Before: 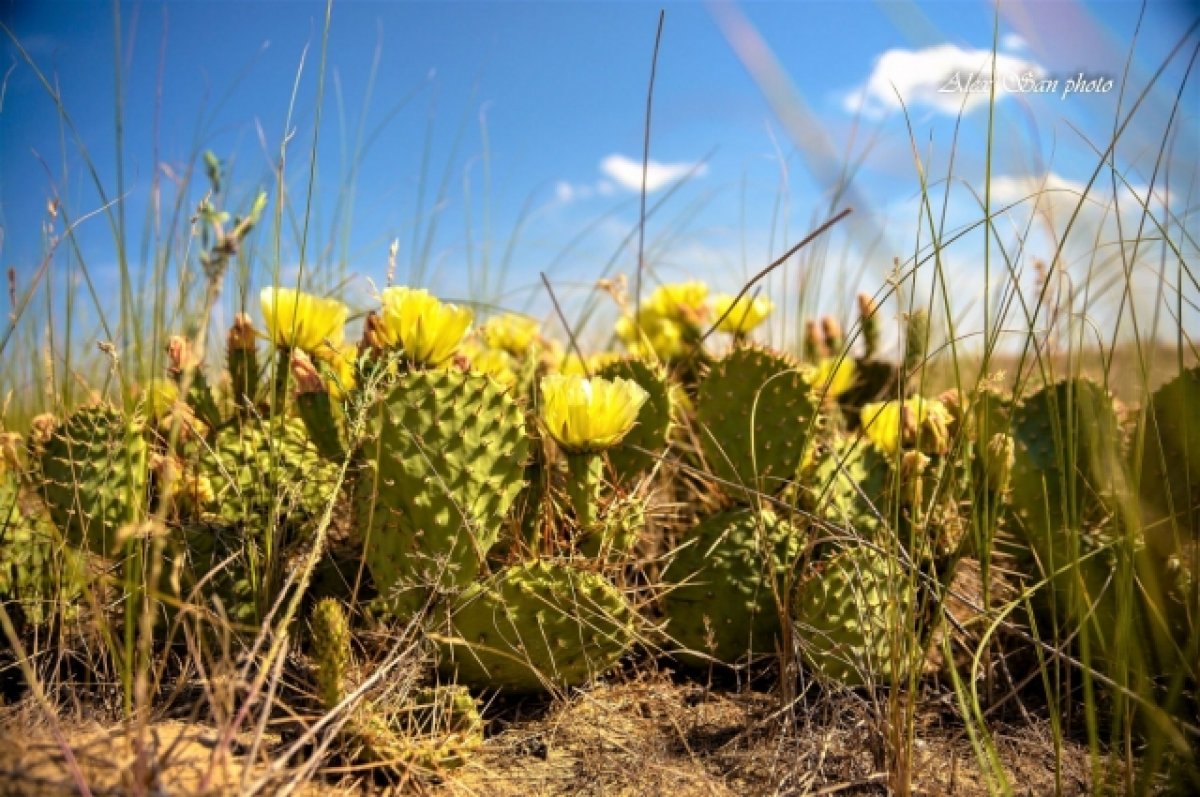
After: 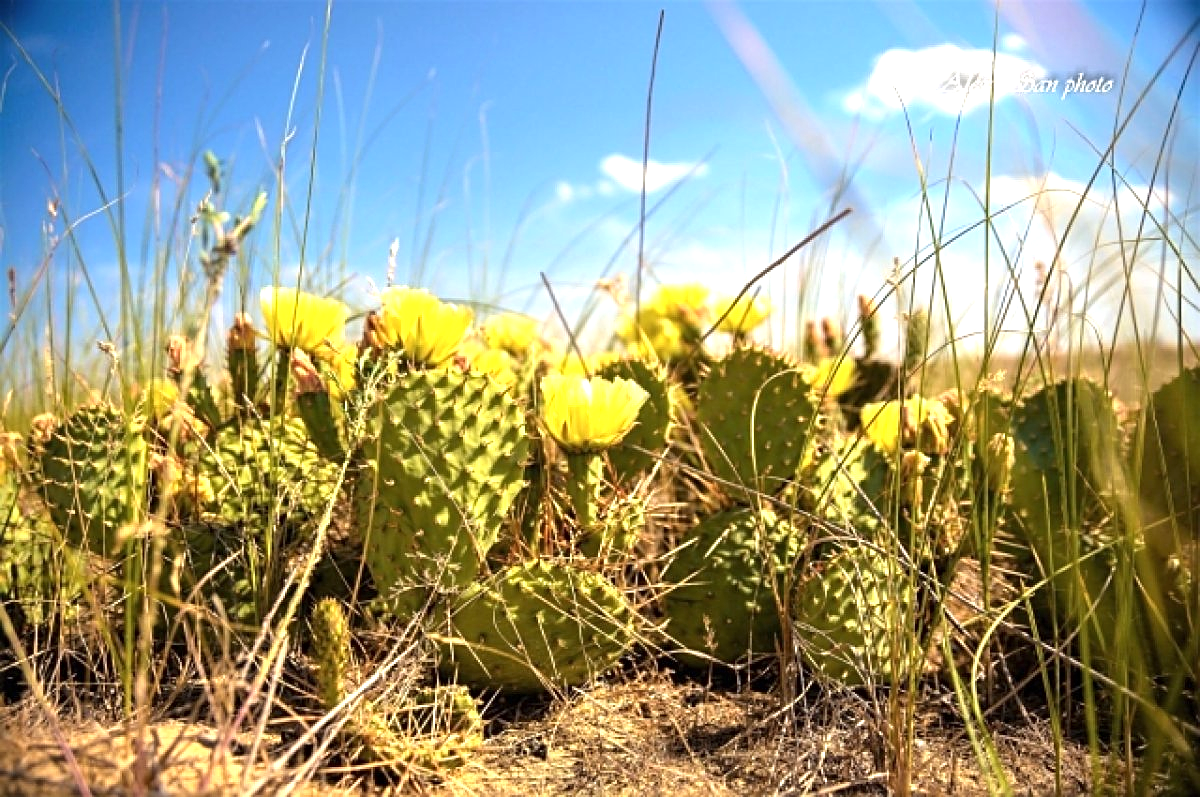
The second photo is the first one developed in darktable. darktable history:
contrast brightness saturation: saturation -0.04
exposure: black level correction 0, exposure 0.7 EV, compensate exposure bias true, compensate highlight preservation false
sharpen: on, module defaults
